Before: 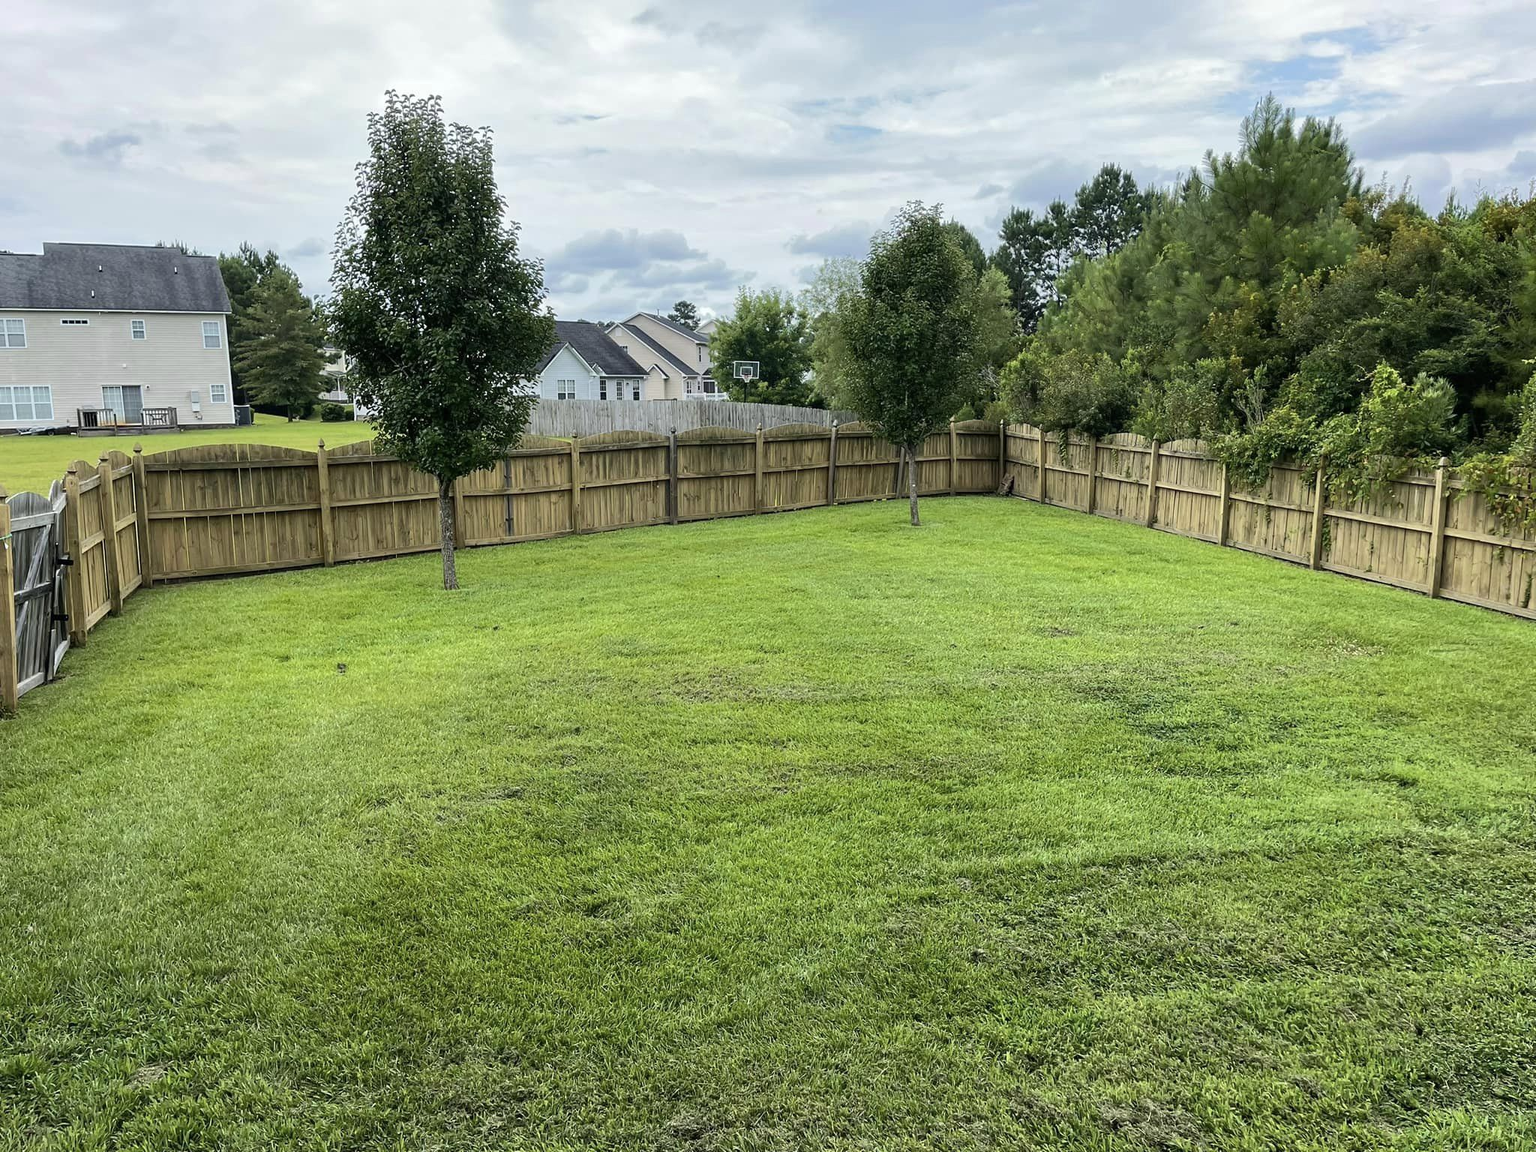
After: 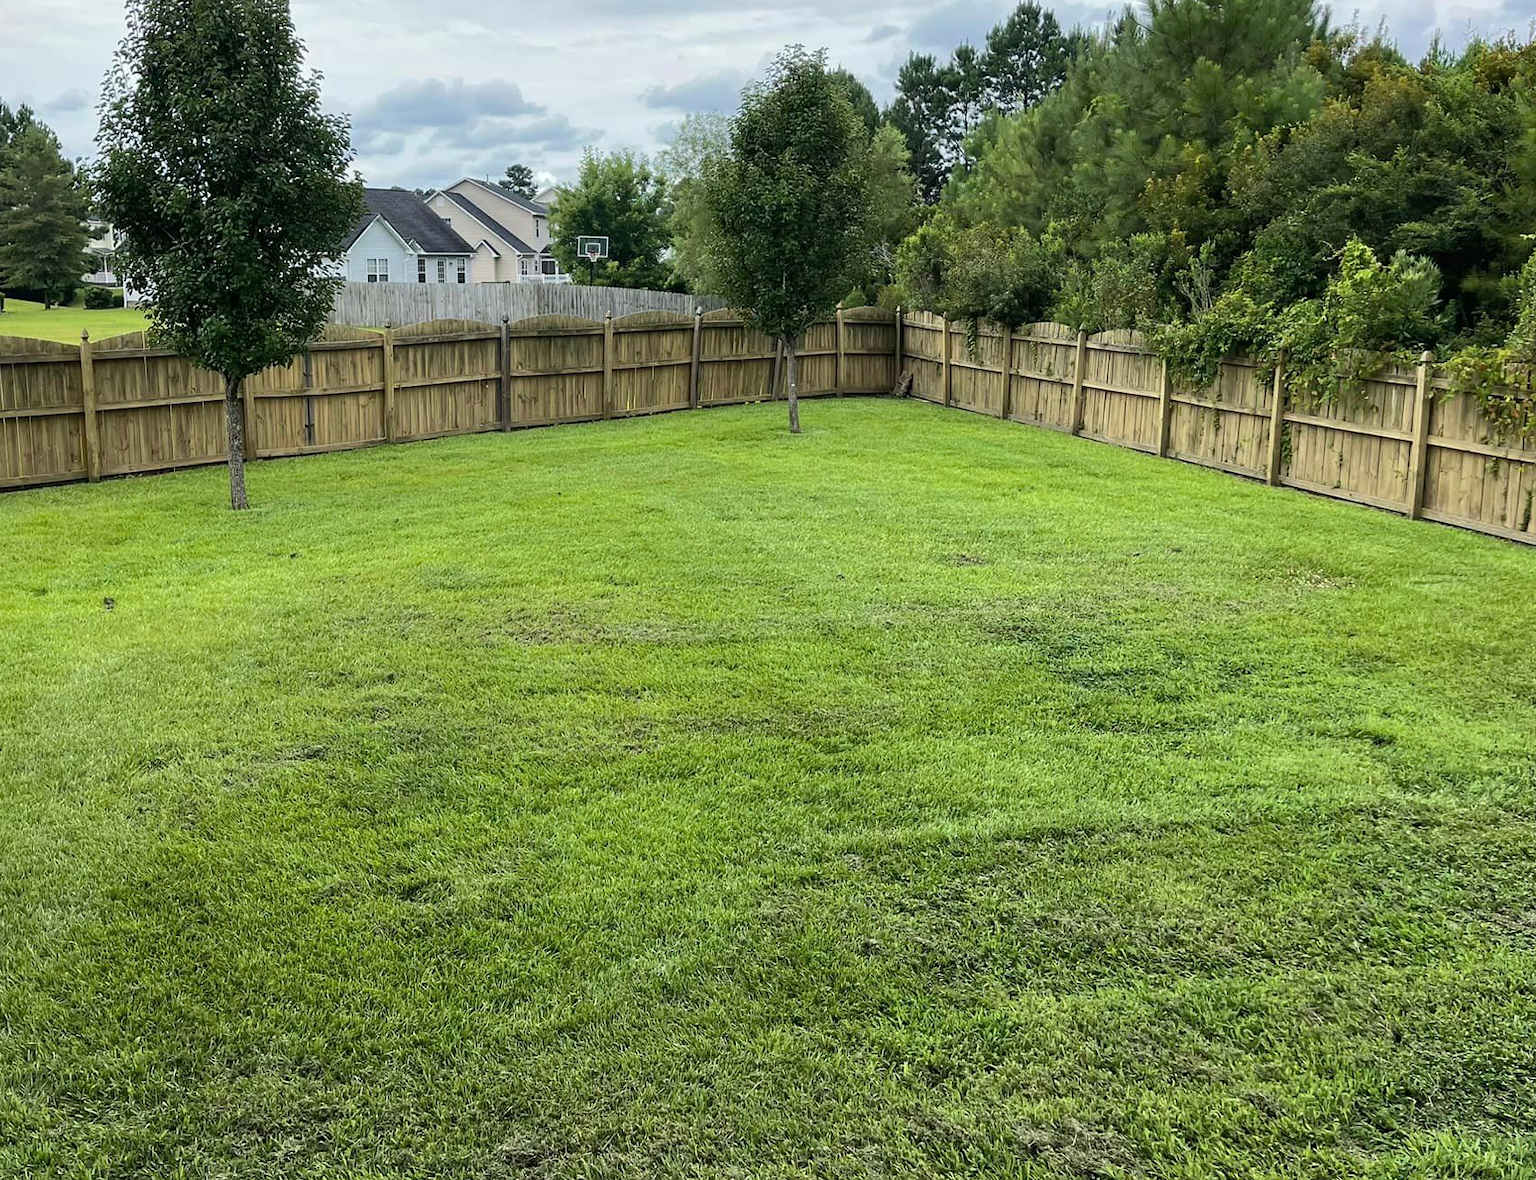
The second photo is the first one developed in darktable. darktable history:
crop: left 16.315%, top 14.246%
contrast brightness saturation: contrast 0.01, saturation -0.05
